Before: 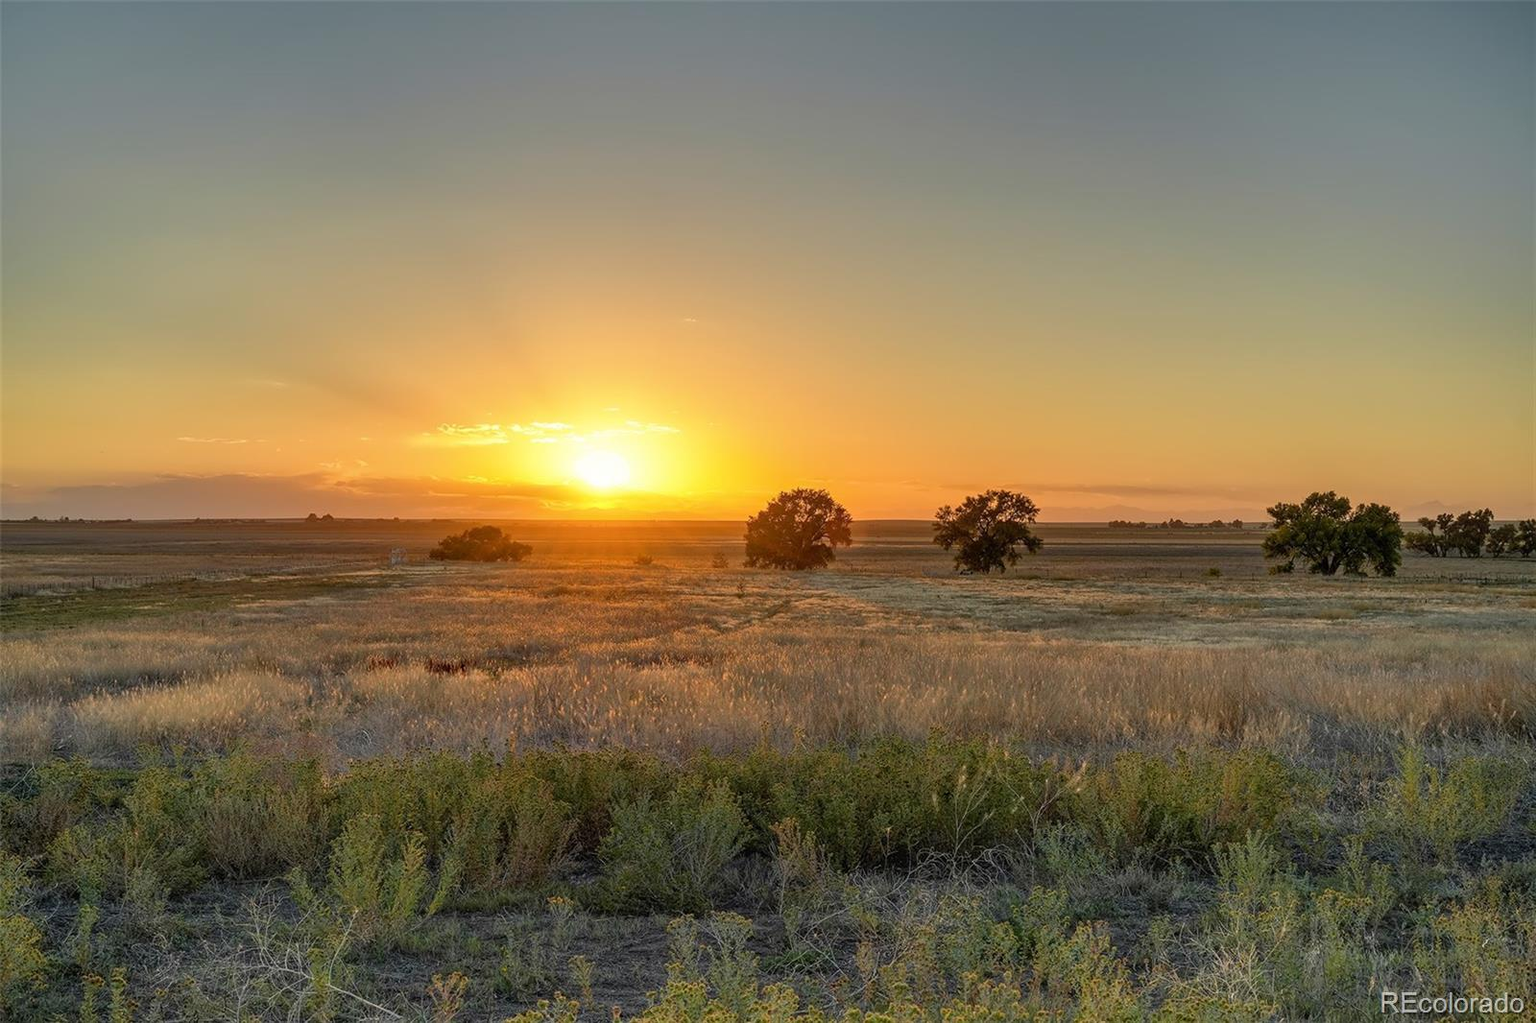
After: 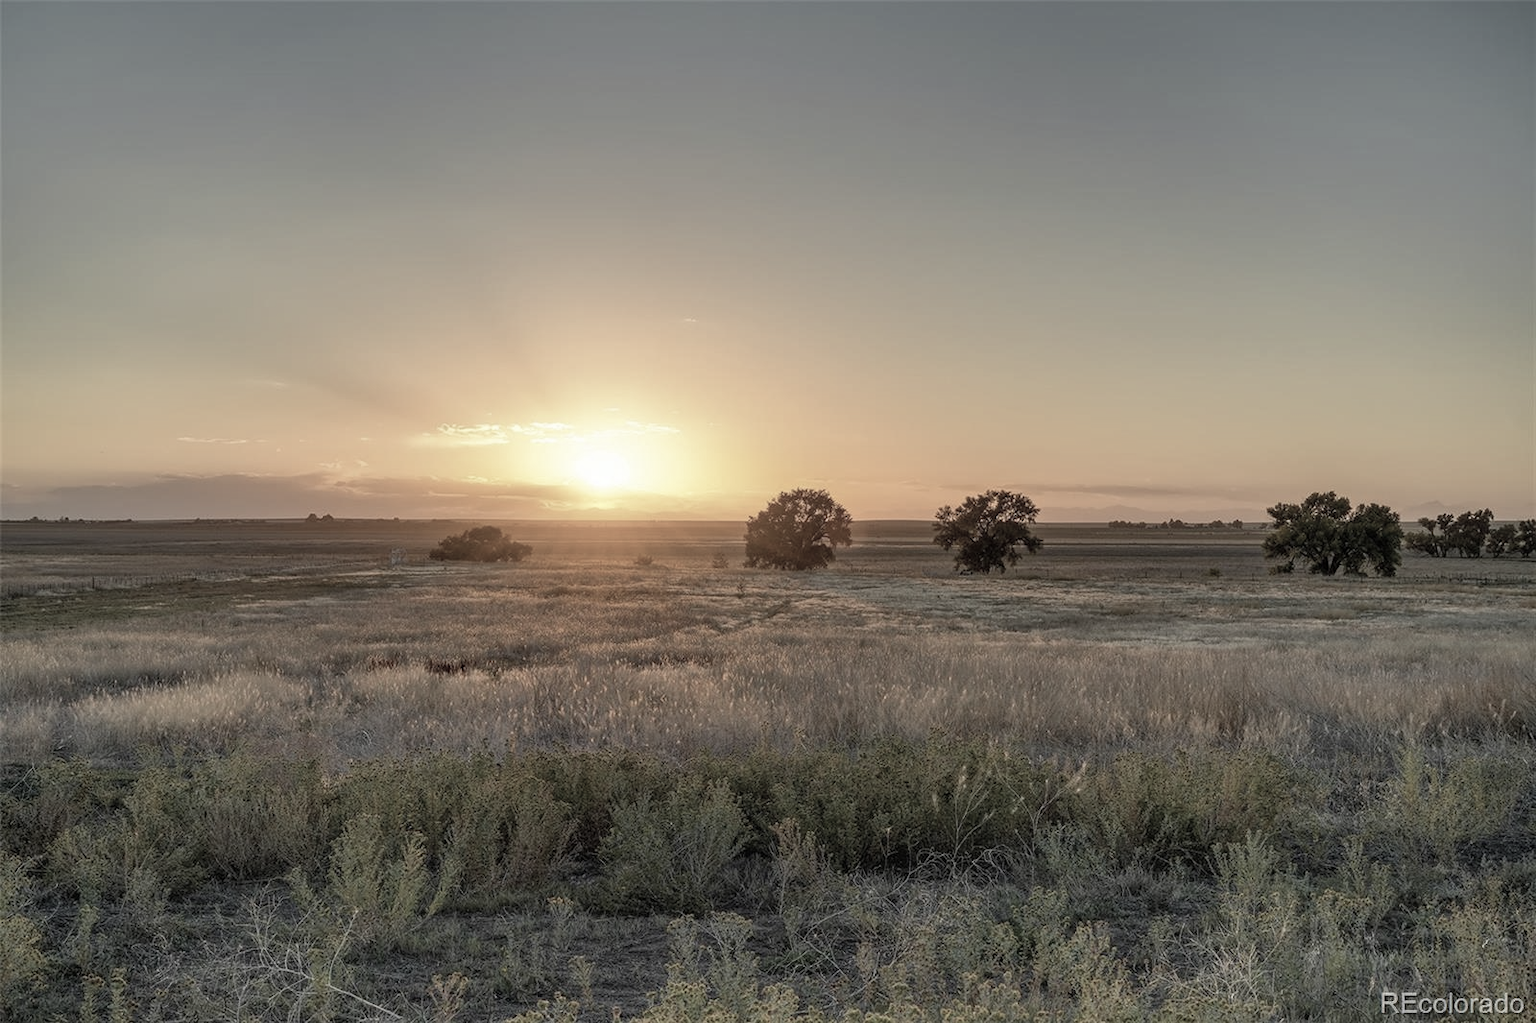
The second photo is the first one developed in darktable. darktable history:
color correction: saturation 0.3
velvia: on, module defaults
